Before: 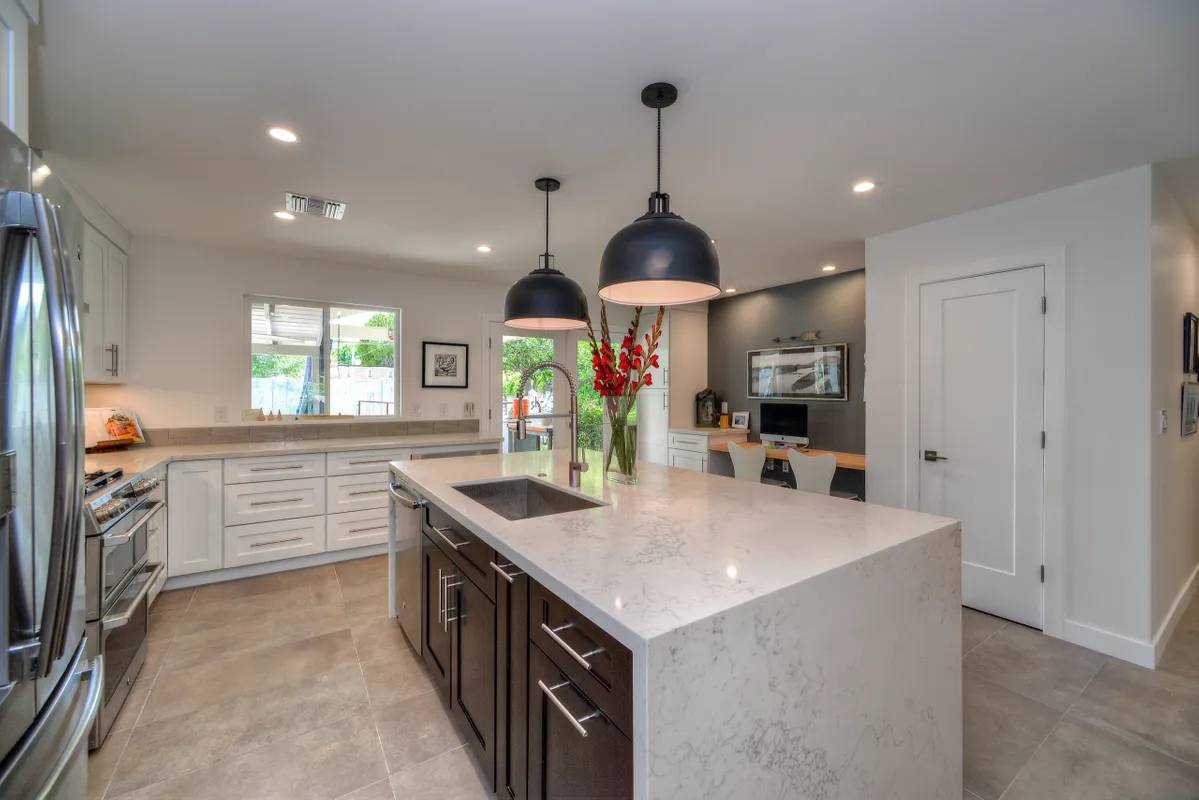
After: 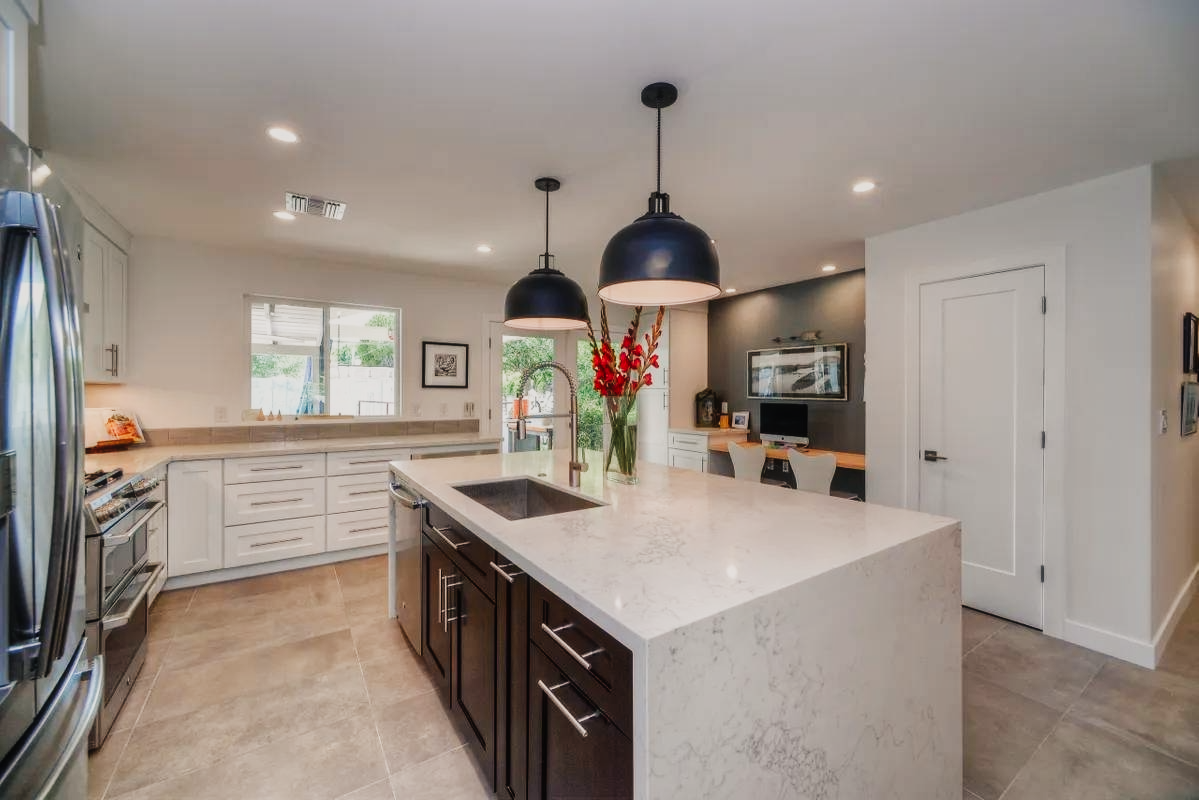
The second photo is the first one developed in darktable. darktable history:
contrast equalizer "soft": y [[0.5, 0.5, 0.468, 0.5, 0.5, 0.5], [0.5 ×6], [0.5 ×6], [0 ×6], [0 ×6]]
color equalizer "creative | pacific": saturation › orange 1.03, saturation › yellow 0.883, saturation › green 0.883, saturation › blue 1.08, saturation › magenta 1.05, hue › orange -4.88, hue › green 8.78, brightness › red 1.06, brightness › orange 1.08, brightness › yellow 0.916, brightness › green 0.916, brightness › cyan 1.04, brightness › blue 1.12, brightness › magenta 1.07
diffuse or sharpen "bloom 10%": radius span 32, 1st order speed 50%, 2nd order speed 50%, 3rd order speed 50%, 4th order speed 50% | blend: blend mode normal, opacity 10%; mask: uniform (no mask)
rgb primaries "creative|atlantic": red hue -0.035, red purity 0.95, green hue 0.087, green purity 1.05, blue hue -0.087, blue purity 1.1
sigmoid: contrast 1.7, skew -0.1, preserve hue 0%, red attenuation 0.1, red rotation 0.035, green attenuation 0.1, green rotation -0.017, blue attenuation 0.15, blue rotation -0.052, base primaries Rec2020
color balance rgb "creative|atlantic": shadows lift › chroma 2%, shadows lift › hue 250°, power › hue 326.4°, highlights gain › chroma 2%, highlights gain › hue 64.8°, global offset › luminance 0.5%, global offset › hue 58.8°, perceptual saturation grading › highlights -25%, perceptual saturation grading › shadows 30%, global vibrance 15%
